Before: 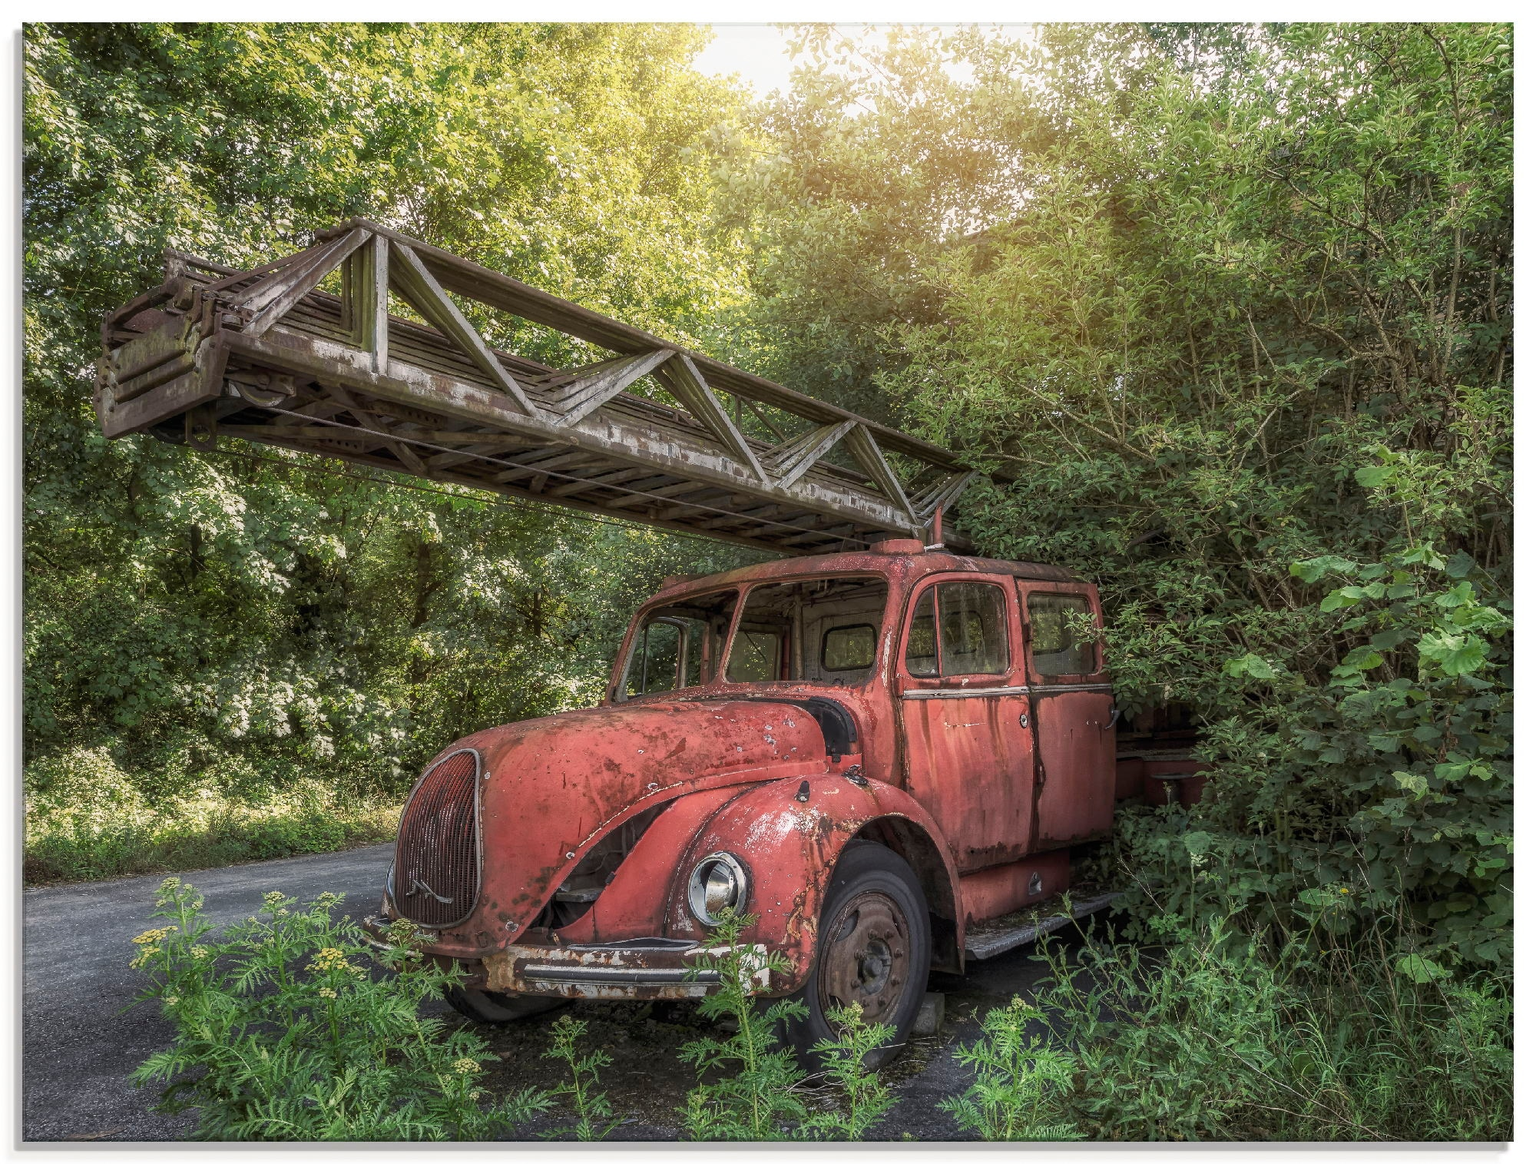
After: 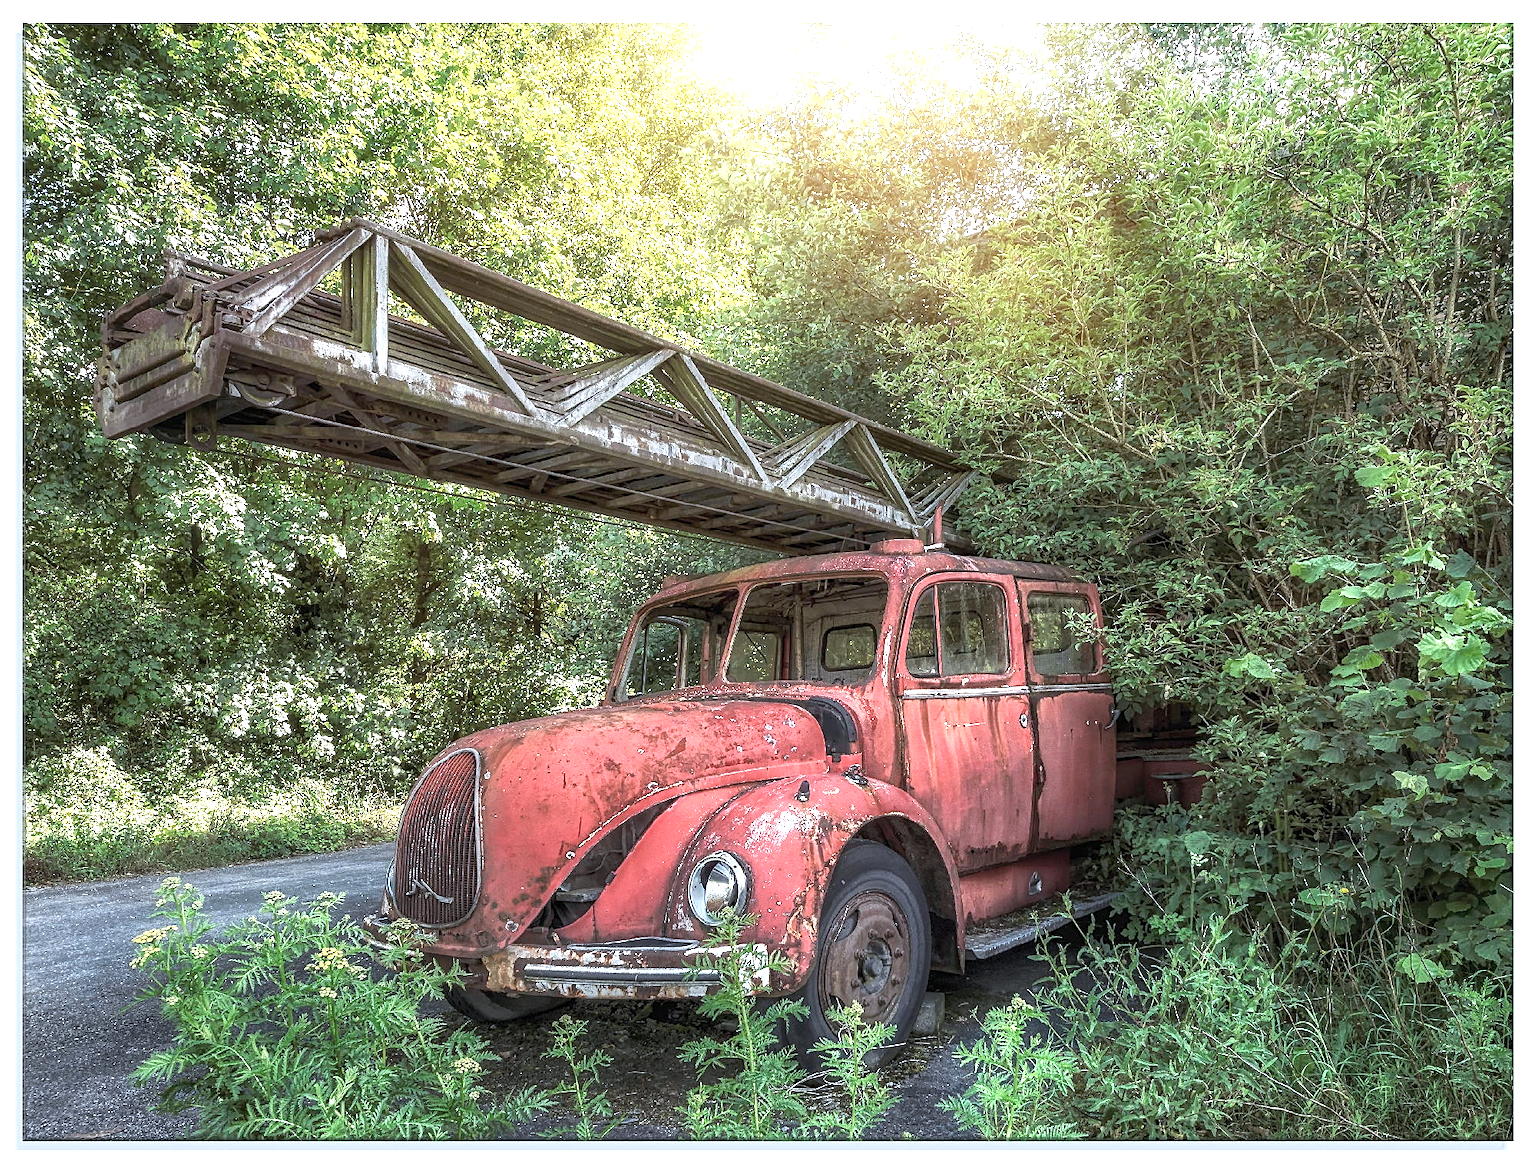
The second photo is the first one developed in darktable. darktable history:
color correction: highlights a* -3.88, highlights b* -10.85
sharpen: on, module defaults
exposure: black level correction 0, exposure 1 EV, compensate highlight preservation false
